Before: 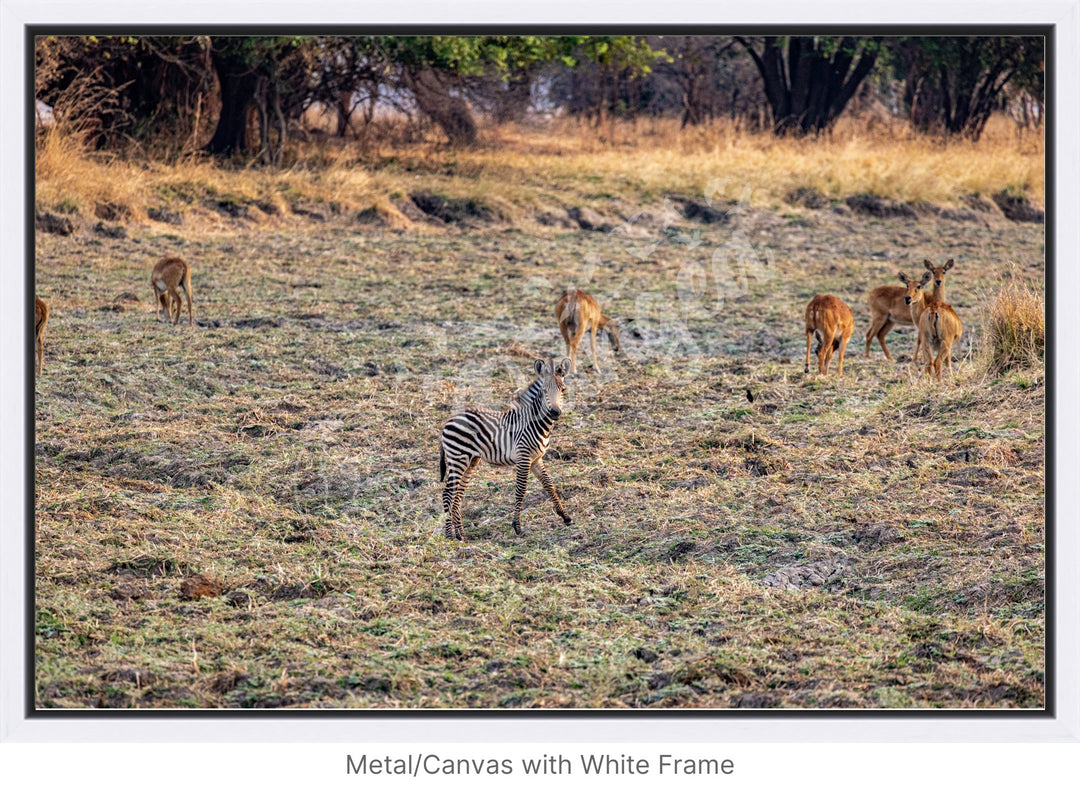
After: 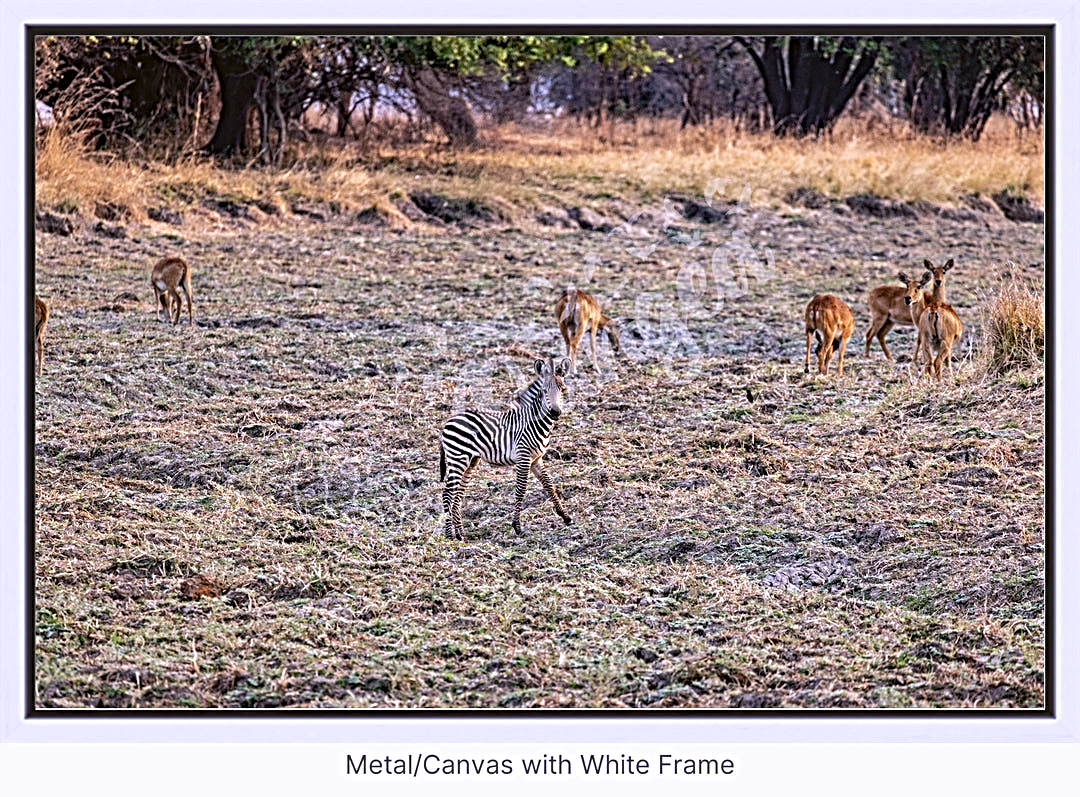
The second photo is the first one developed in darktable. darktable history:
color balance: lift [1.004, 1.002, 1.002, 0.998], gamma [1, 1.007, 1.002, 0.993], gain [1, 0.977, 1.013, 1.023], contrast -3.64%
sharpen: radius 3.69, amount 0.928
white balance: red 1.042, blue 1.17
